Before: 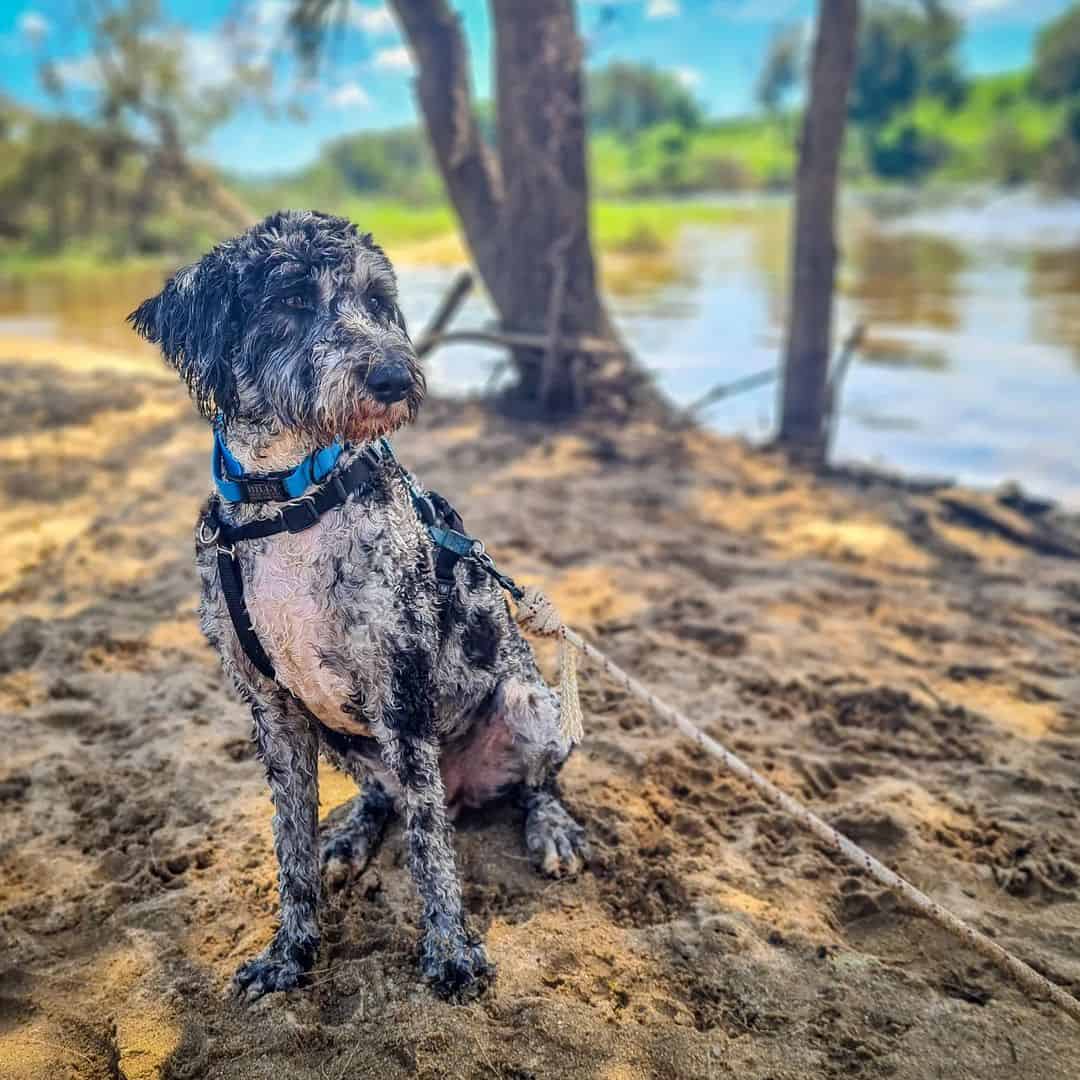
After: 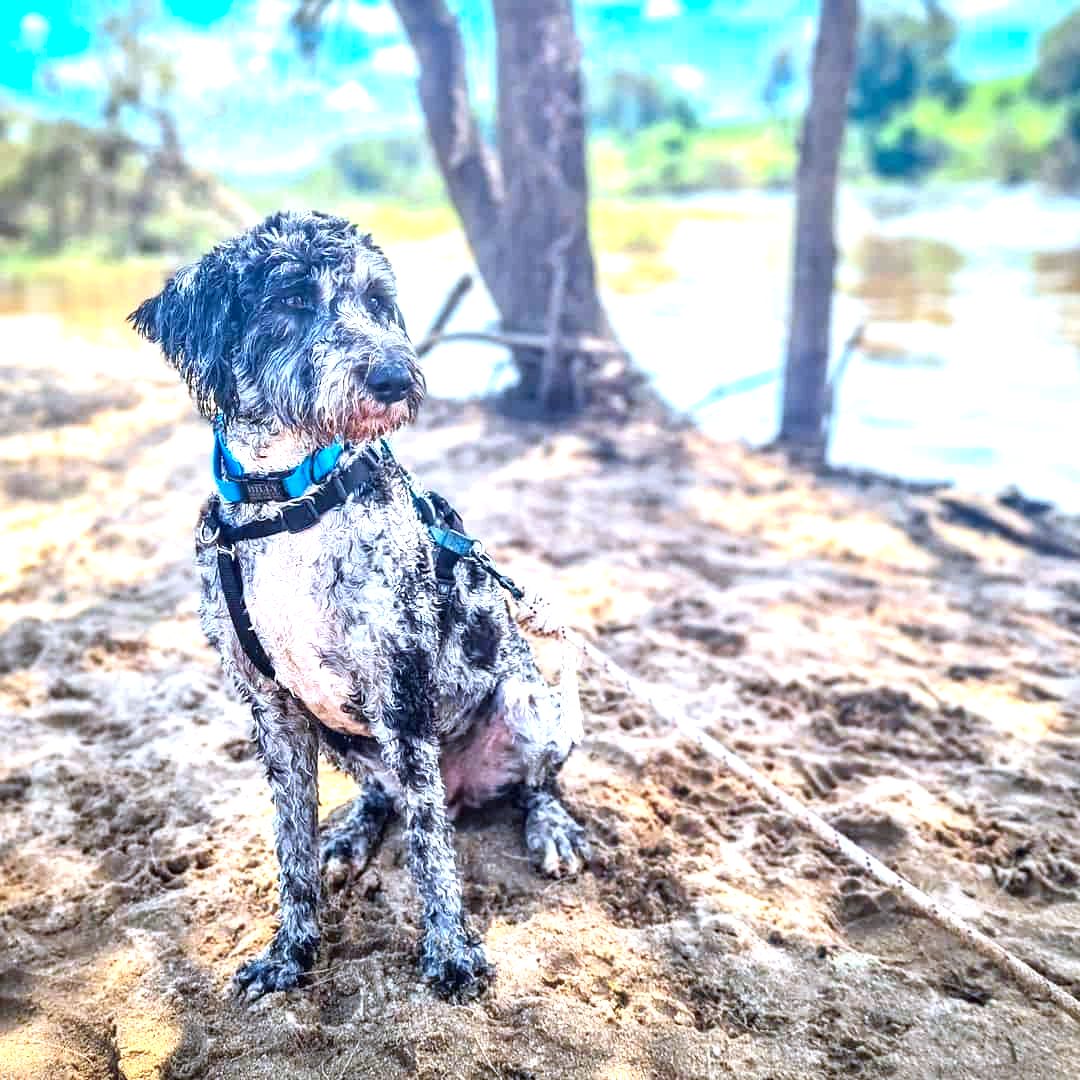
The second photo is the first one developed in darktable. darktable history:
color correction: highlights a* -2.23, highlights b* -18.48
exposure: black level correction 0, exposure 1.199 EV, compensate highlight preservation false
shadows and highlights: shadows -12.23, white point adjustment 4.03, highlights 26.93
